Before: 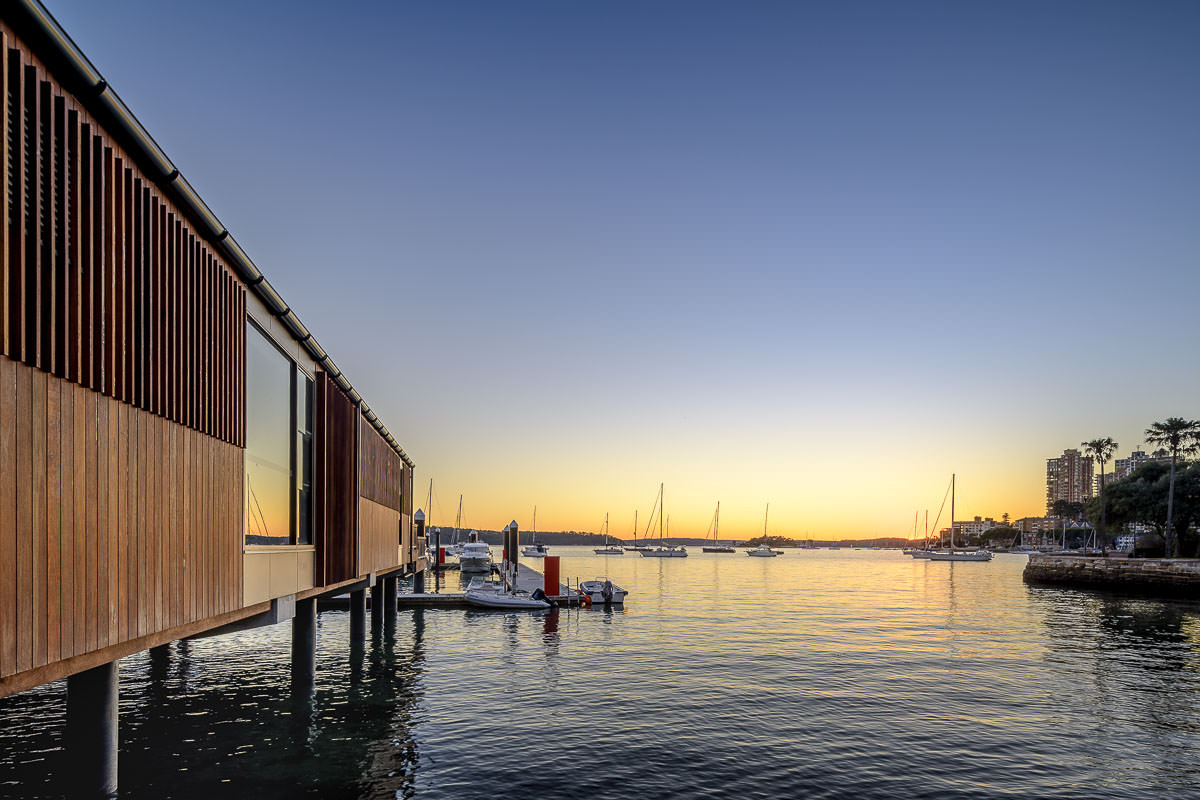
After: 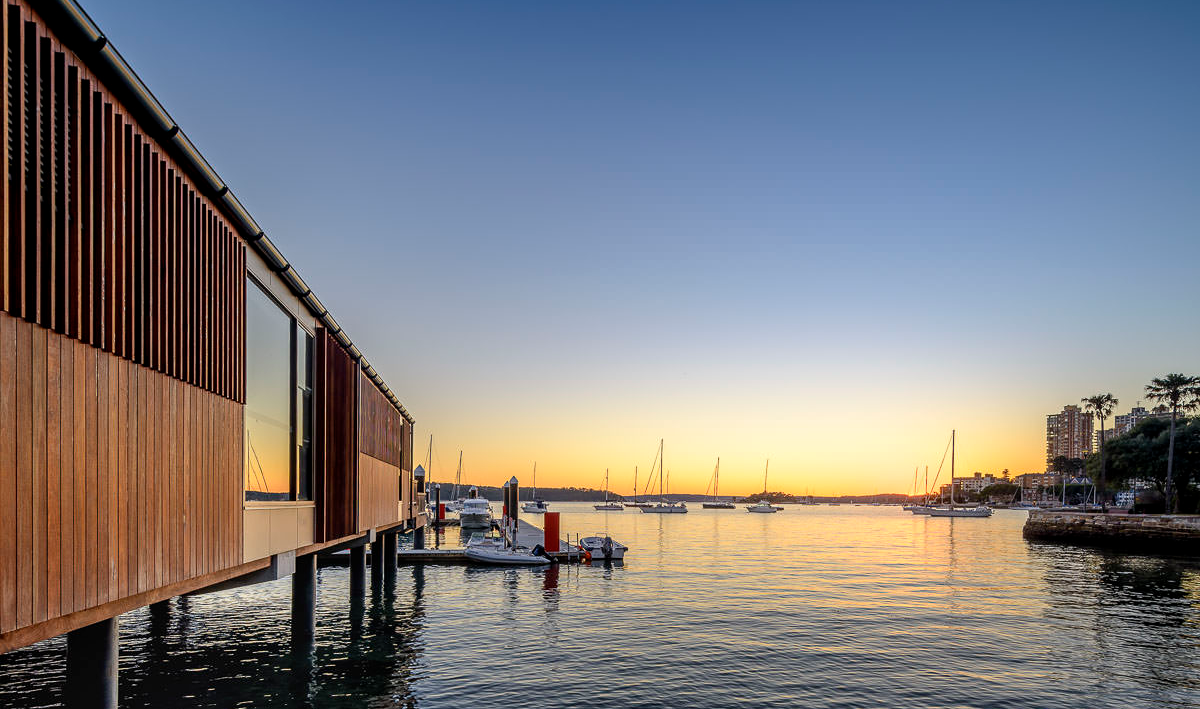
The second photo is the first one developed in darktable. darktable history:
crop and rotate: top 5.583%, bottom 5.79%
